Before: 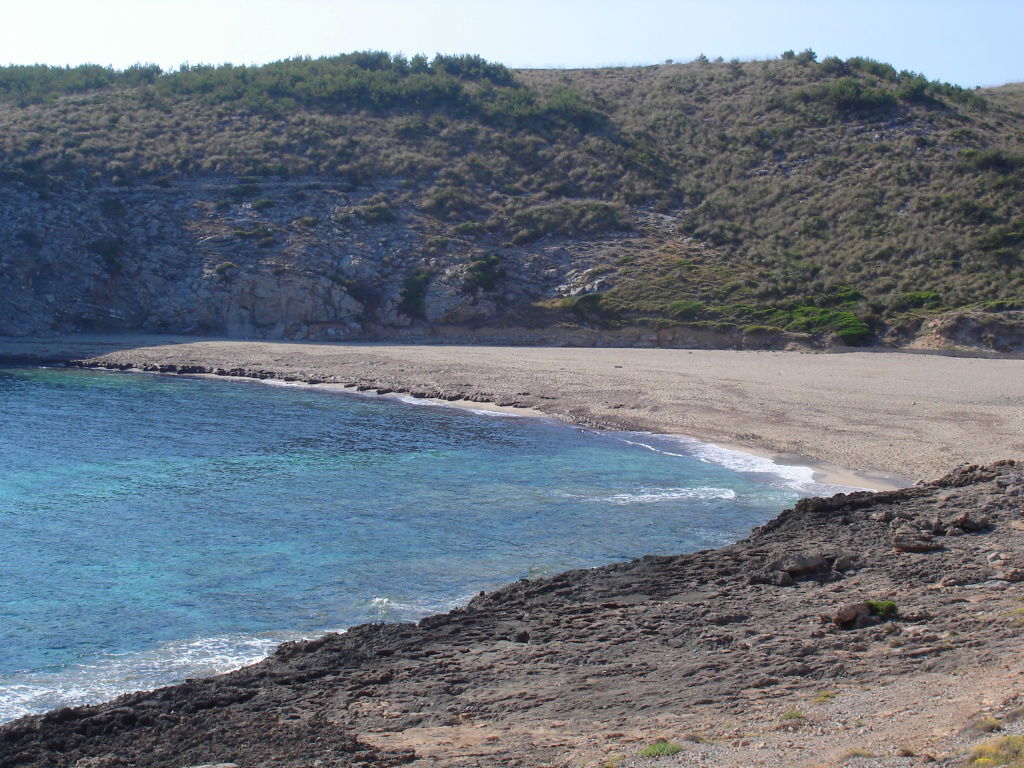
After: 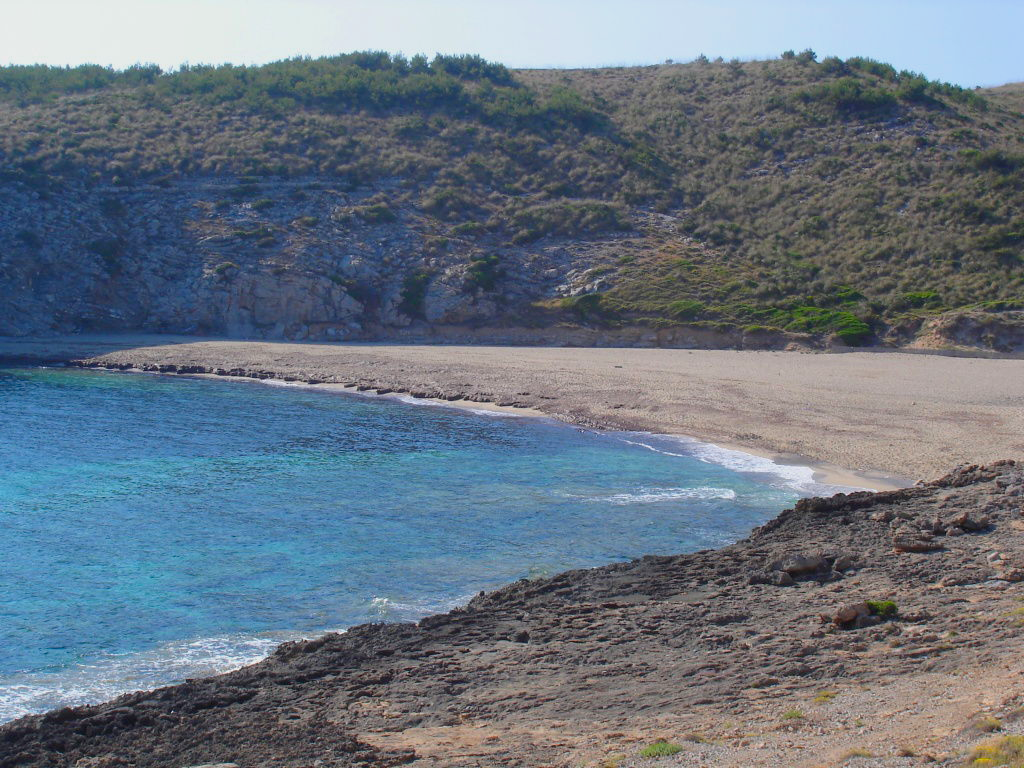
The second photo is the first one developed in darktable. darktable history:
color balance rgb: perceptual saturation grading › global saturation 25.884%, contrast -10.138%
